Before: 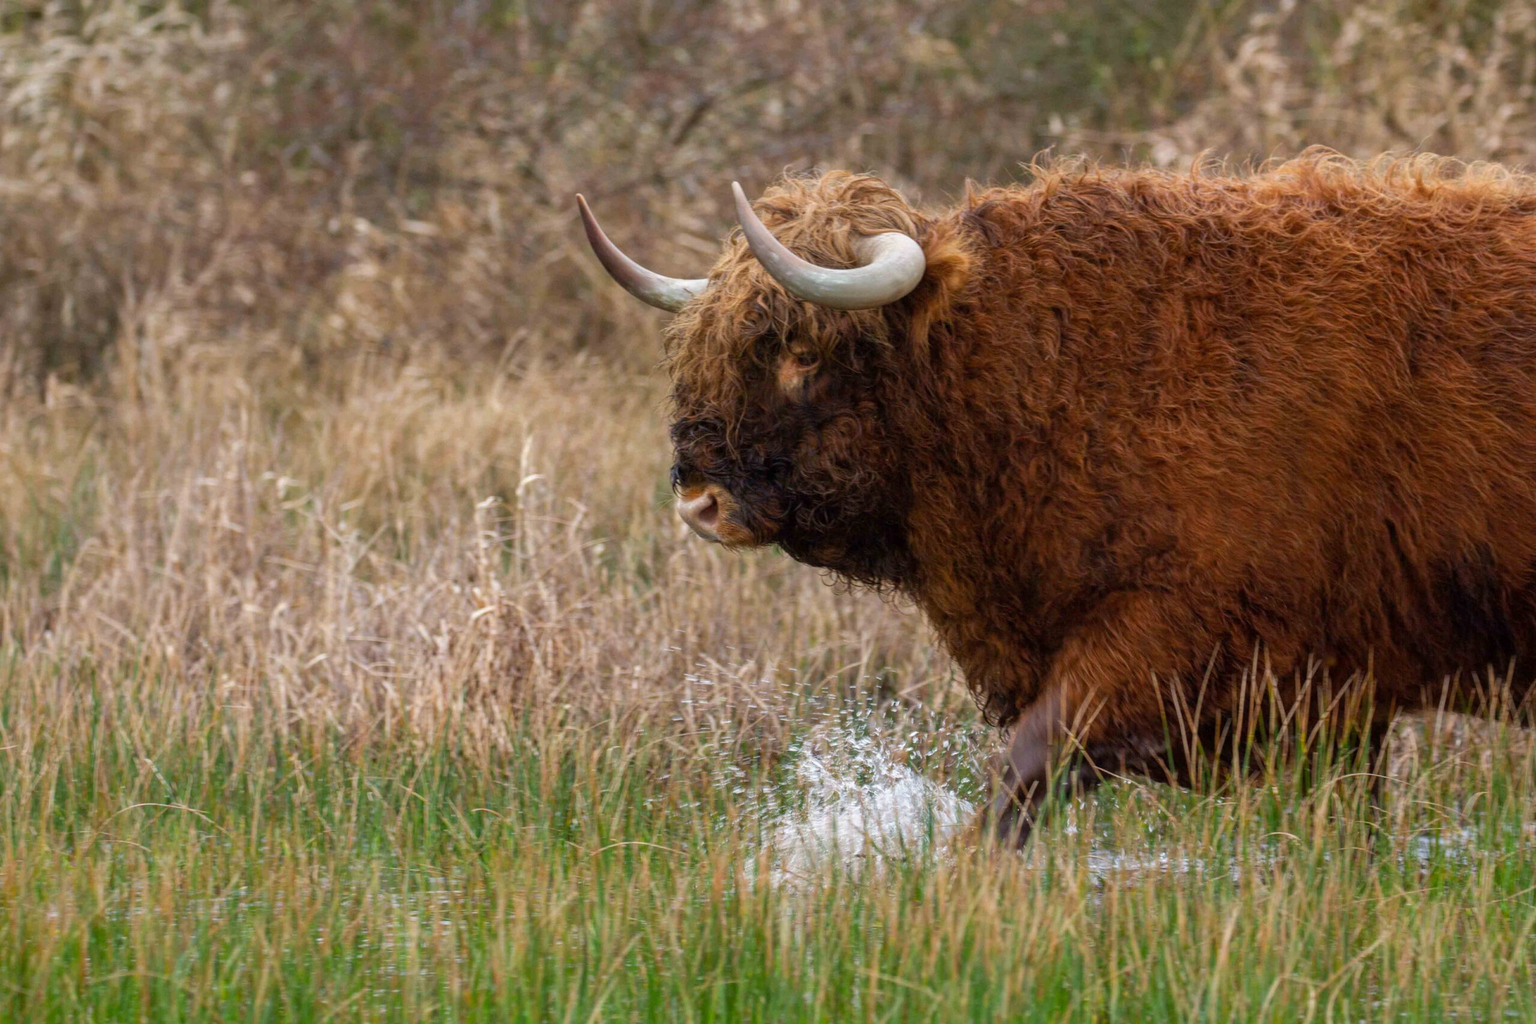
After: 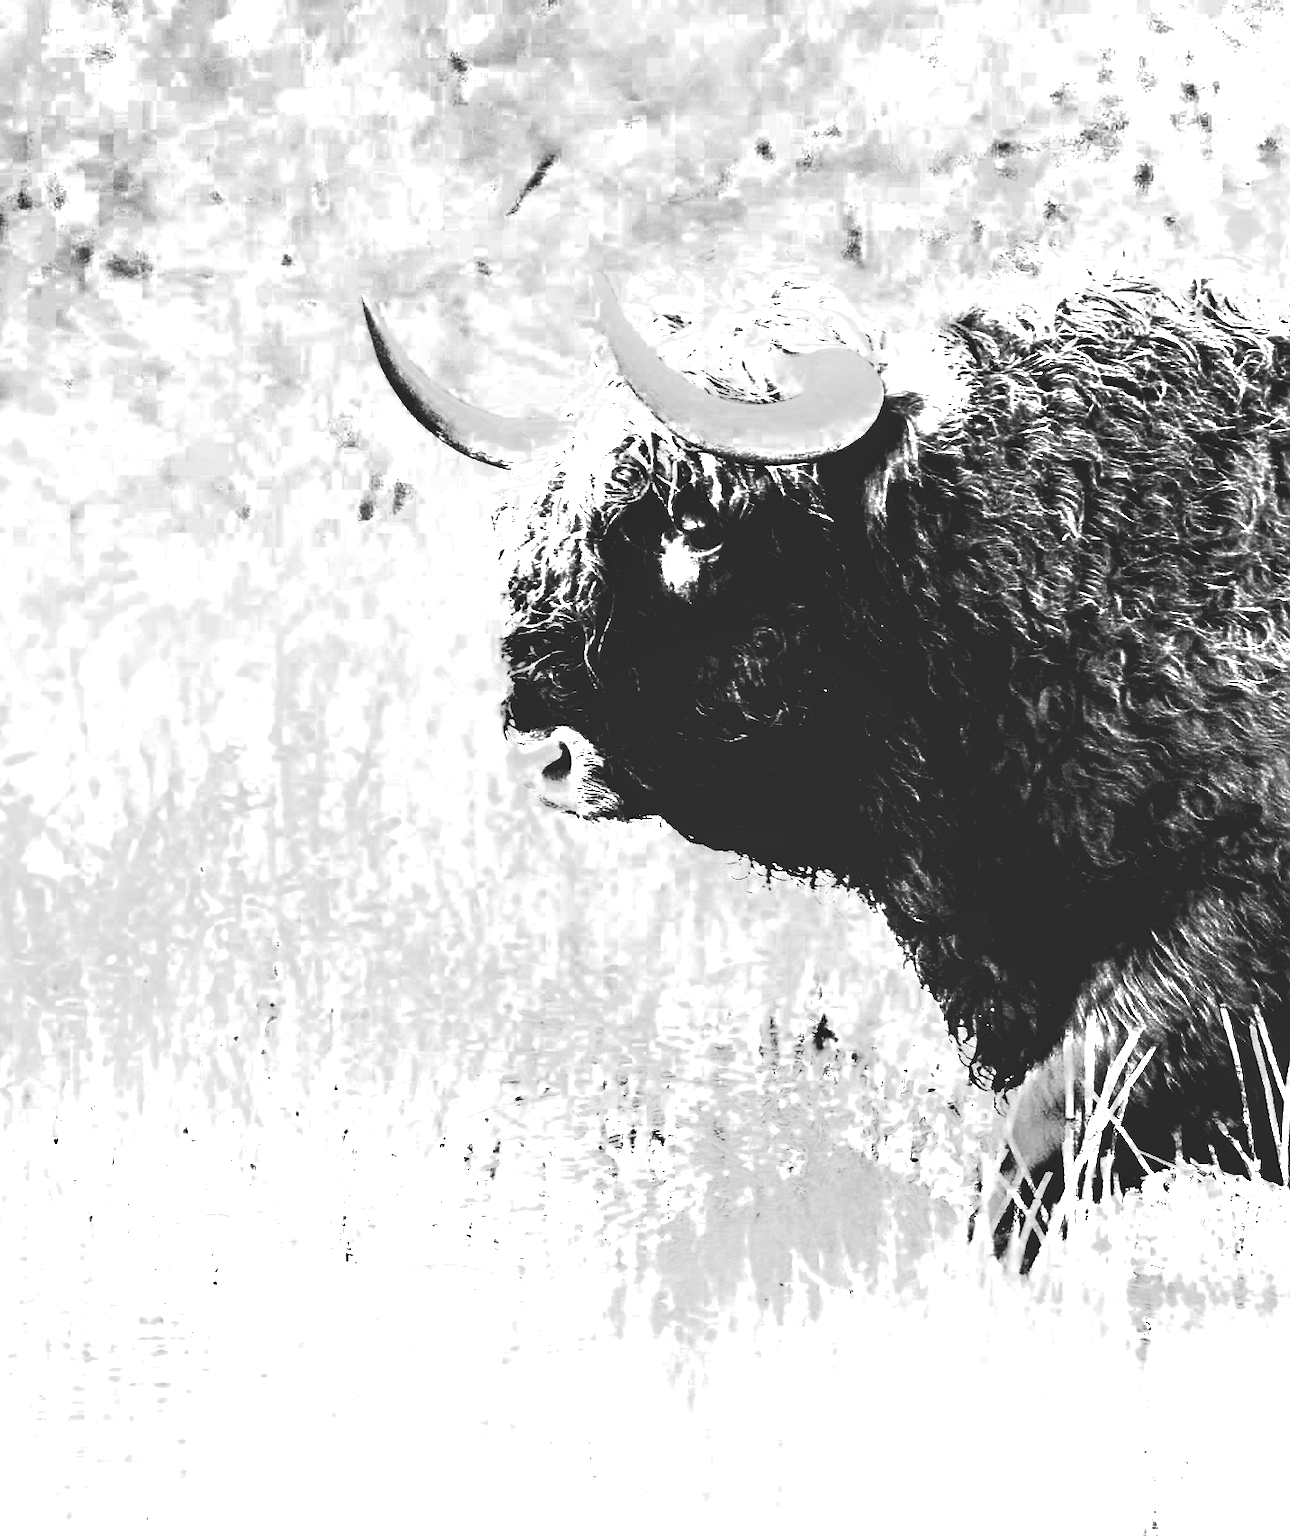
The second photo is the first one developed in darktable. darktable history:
tone curve: curves: ch0 [(0, 0.148) (0.191, 0.225) (0.712, 0.695) (0.864, 0.797) (1, 0.839)], color space Lab, independent channels, preserve colors none
tone equalizer: -8 EV -0.772 EV, -7 EV -0.719 EV, -6 EV -0.631 EV, -5 EV -0.413 EV, -3 EV 0.404 EV, -2 EV 0.6 EV, -1 EV 0.677 EV, +0 EV 0.755 EV
crop: left 21.967%, right 22.038%, bottom 0.014%
base curve: curves: ch0 [(0, 0.007) (0.028, 0.063) (0.121, 0.311) (0.46, 0.743) (0.859, 0.957) (1, 1)], preserve colors none
exposure: black level correction 0.041, exposure 0.499 EV, compensate highlight preservation false
local contrast: on, module defaults
sharpen: on, module defaults
color zones: curves: ch0 [(0, 0.554) (0.146, 0.662) (0.293, 0.86) (0.503, 0.774) (0.637, 0.106) (0.74, 0.072) (0.866, 0.488) (0.998, 0.569)]; ch1 [(0, 0) (0.143, 0) (0.286, 0) (0.429, 0) (0.571, 0) (0.714, 0) (0.857, 0)]
